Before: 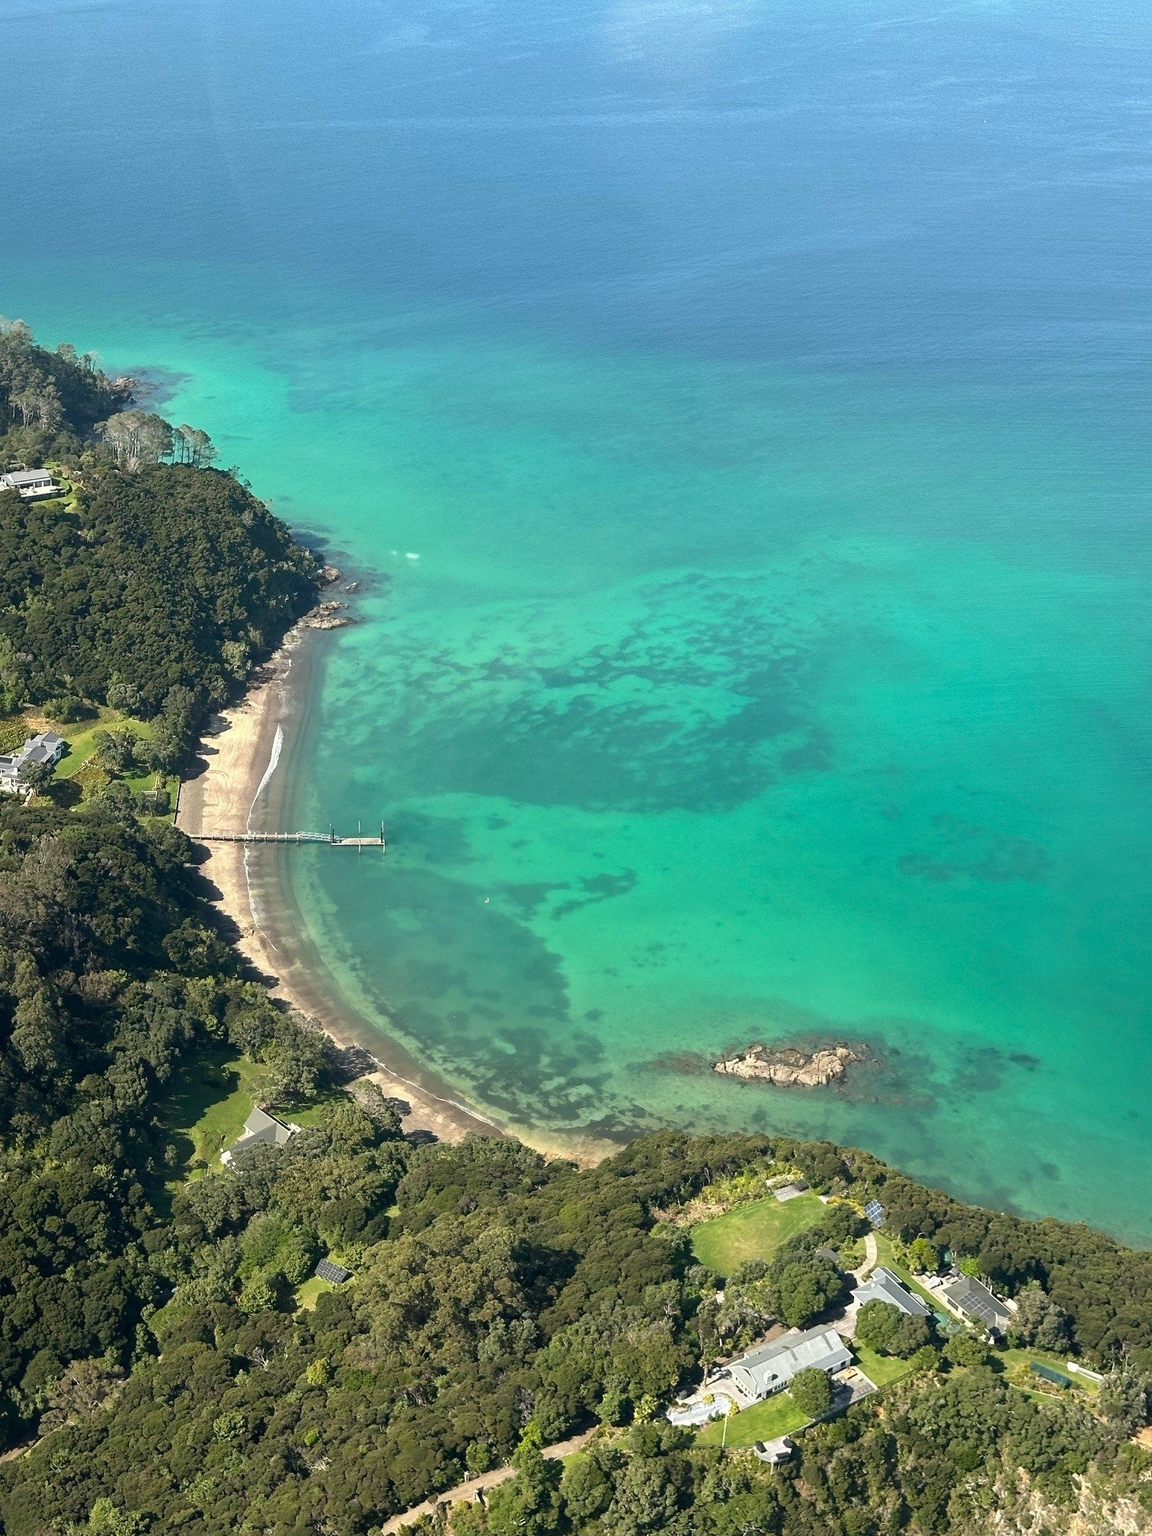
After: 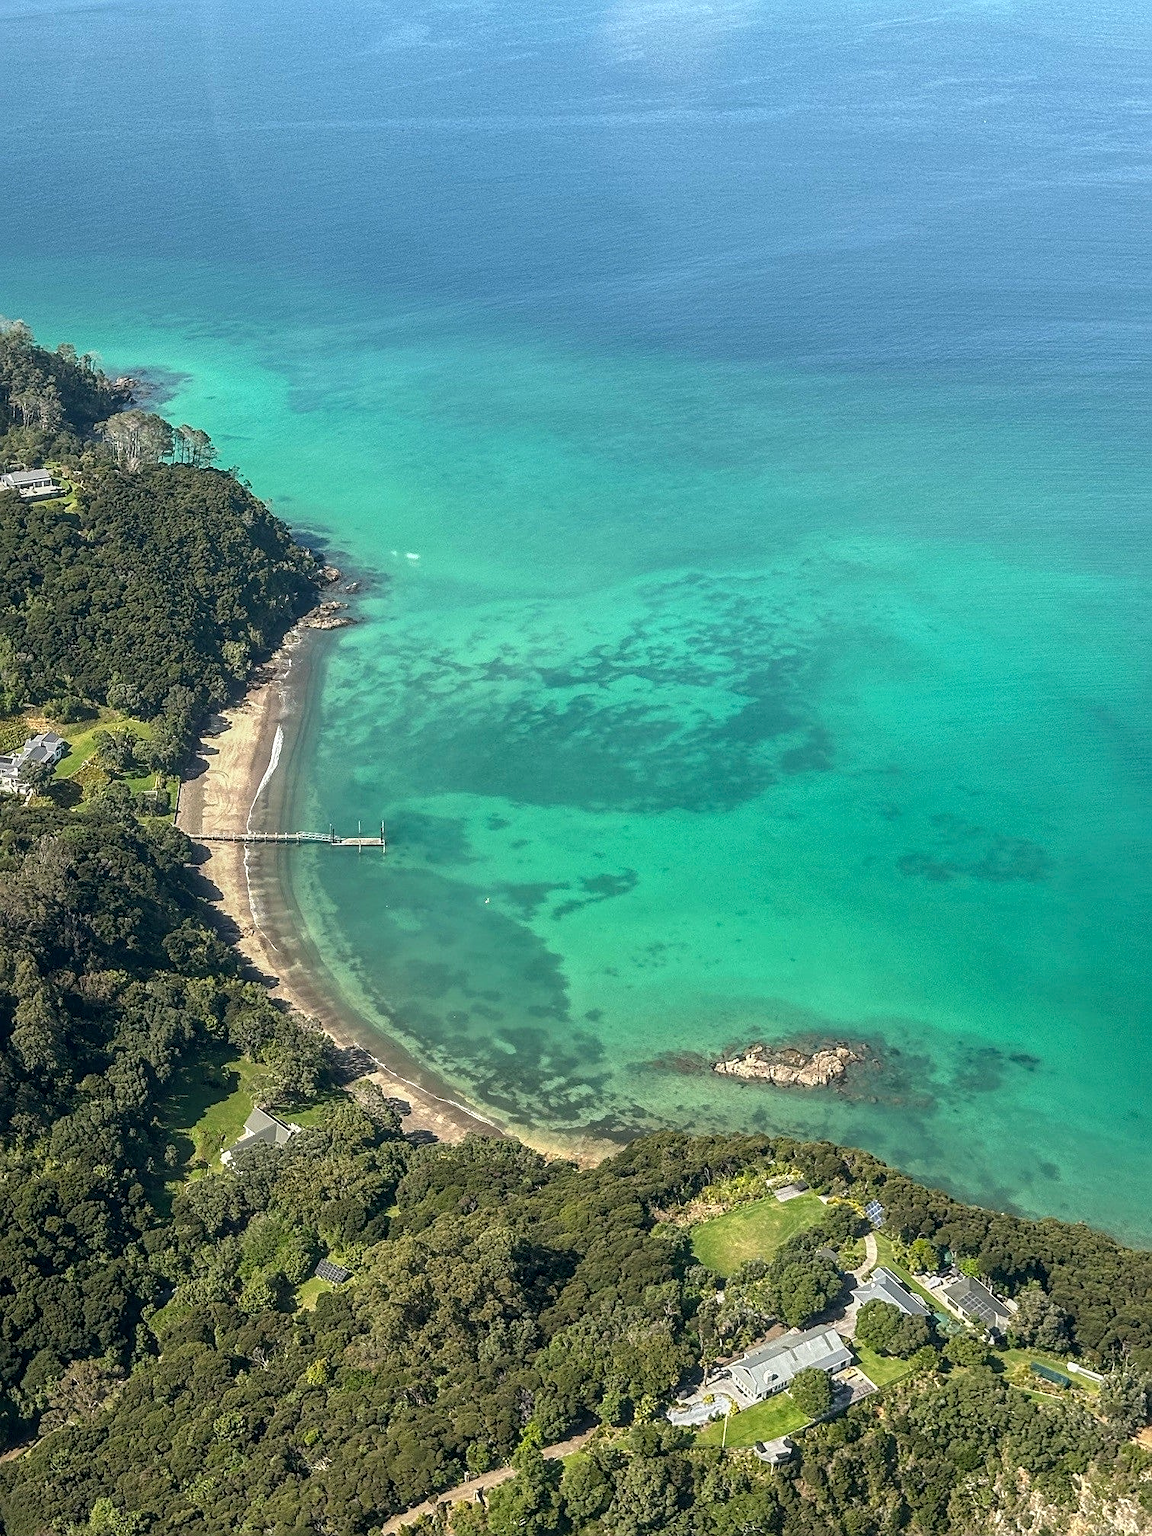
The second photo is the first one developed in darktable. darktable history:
local contrast: highlights 0%, shadows 0%, detail 133%
sharpen: on, module defaults
